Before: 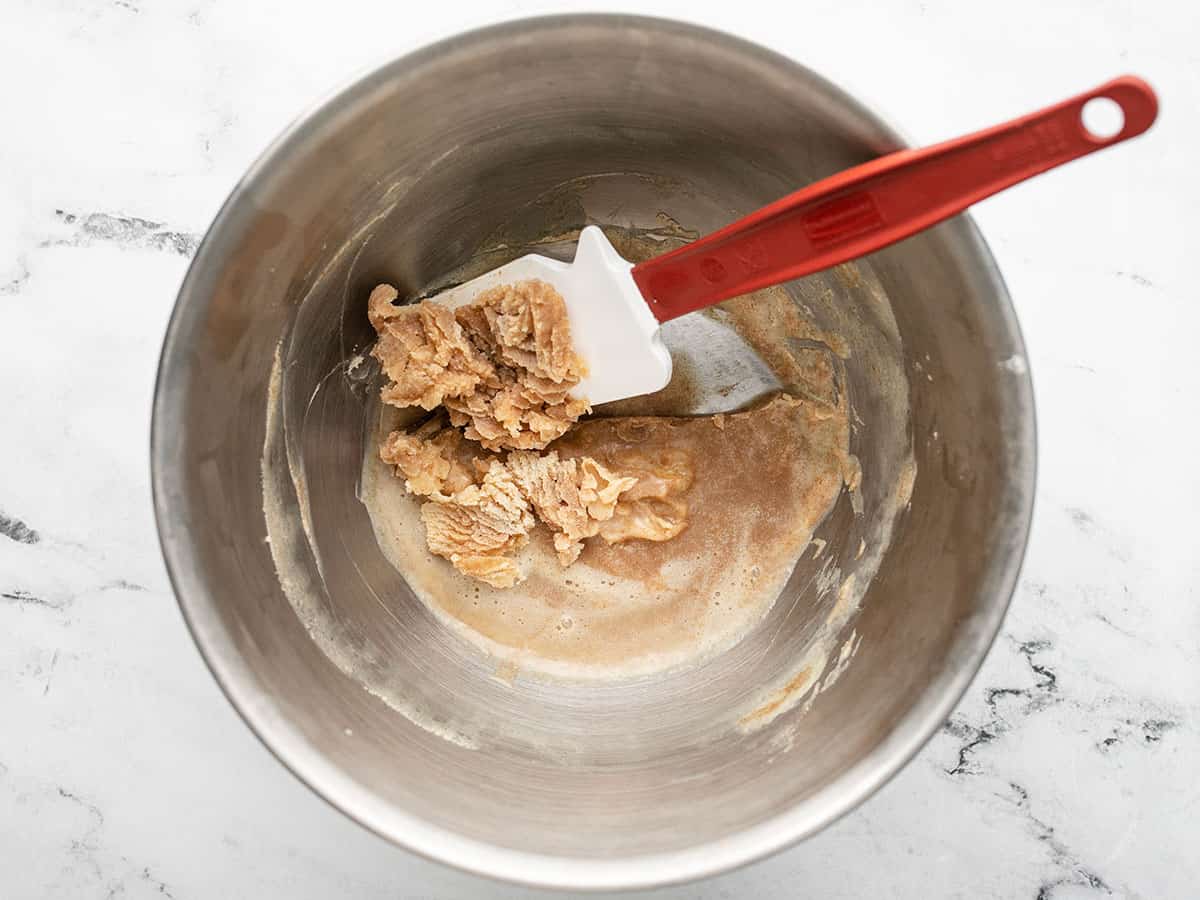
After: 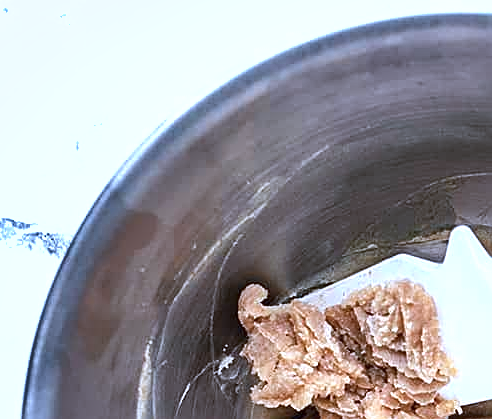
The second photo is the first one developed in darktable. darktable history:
exposure: black level correction 0, exposure 0.499 EV, compensate highlight preservation false
crop and rotate: left 10.839%, top 0.091%, right 48.141%, bottom 53.296%
color calibration: illuminant as shot in camera, adaptation linear Bradford (ICC v4), x 0.404, y 0.404, temperature 3536.81 K
local contrast: mode bilateral grid, contrast 21, coarseness 50, detail 119%, midtone range 0.2
tone equalizer: edges refinement/feathering 500, mask exposure compensation -1.57 EV, preserve details no
sharpen: radius 1.923
shadows and highlights: soften with gaussian
